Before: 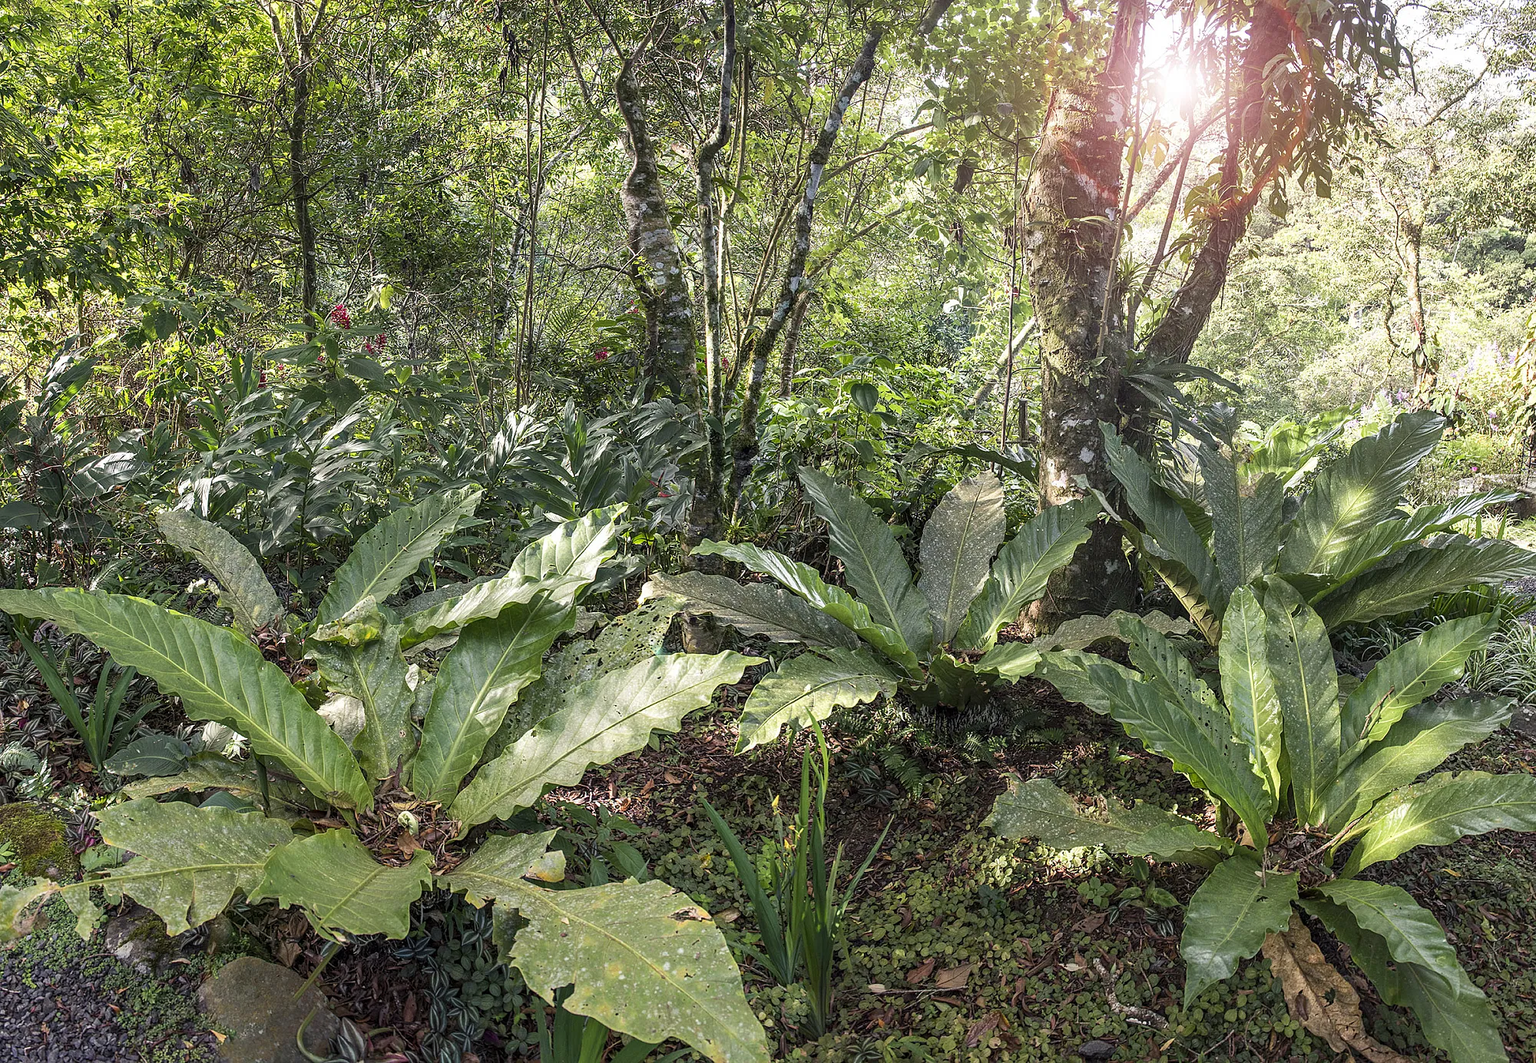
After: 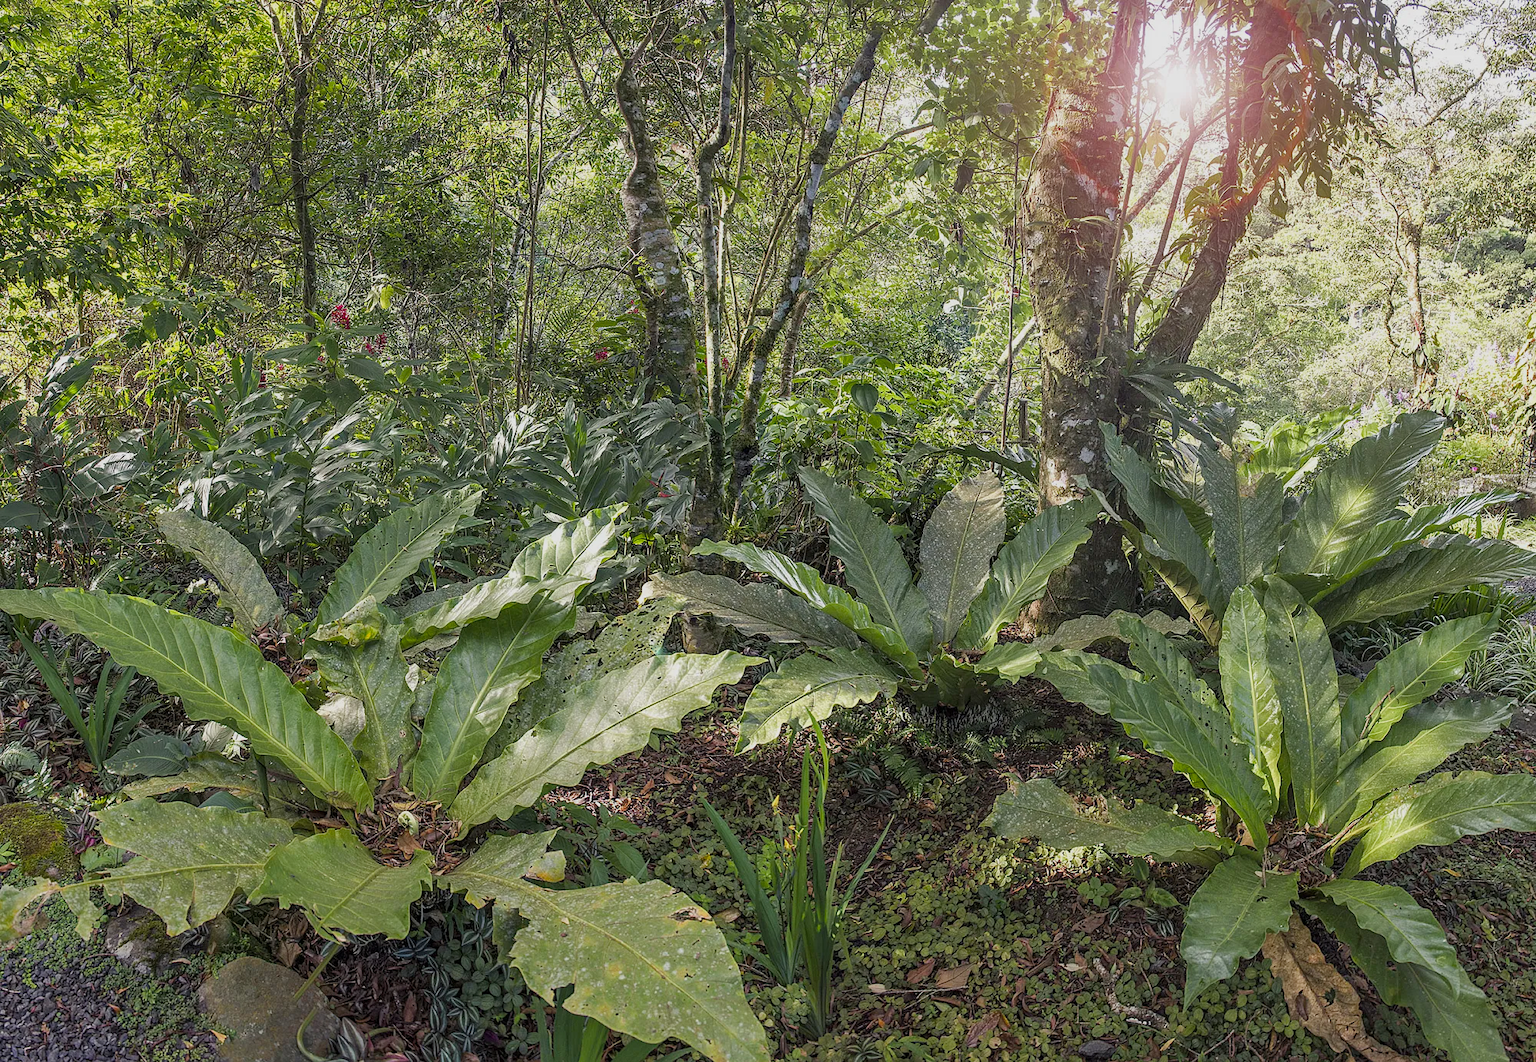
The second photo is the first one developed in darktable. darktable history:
color balance rgb: shadows fall-off 101%, linear chroma grading › mid-tones 7.63%, perceptual saturation grading › mid-tones 11.68%, mask middle-gray fulcrum 22.45%, global vibrance 10.11%, saturation formula JzAzBz (2021)
tone equalizer: -8 EV 0.25 EV, -7 EV 0.417 EV, -6 EV 0.417 EV, -5 EV 0.25 EV, -3 EV -0.25 EV, -2 EV -0.417 EV, -1 EV -0.417 EV, +0 EV -0.25 EV, edges refinement/feathering 500, mask exposure compensation -1.57 EV, preserve details guided filter
